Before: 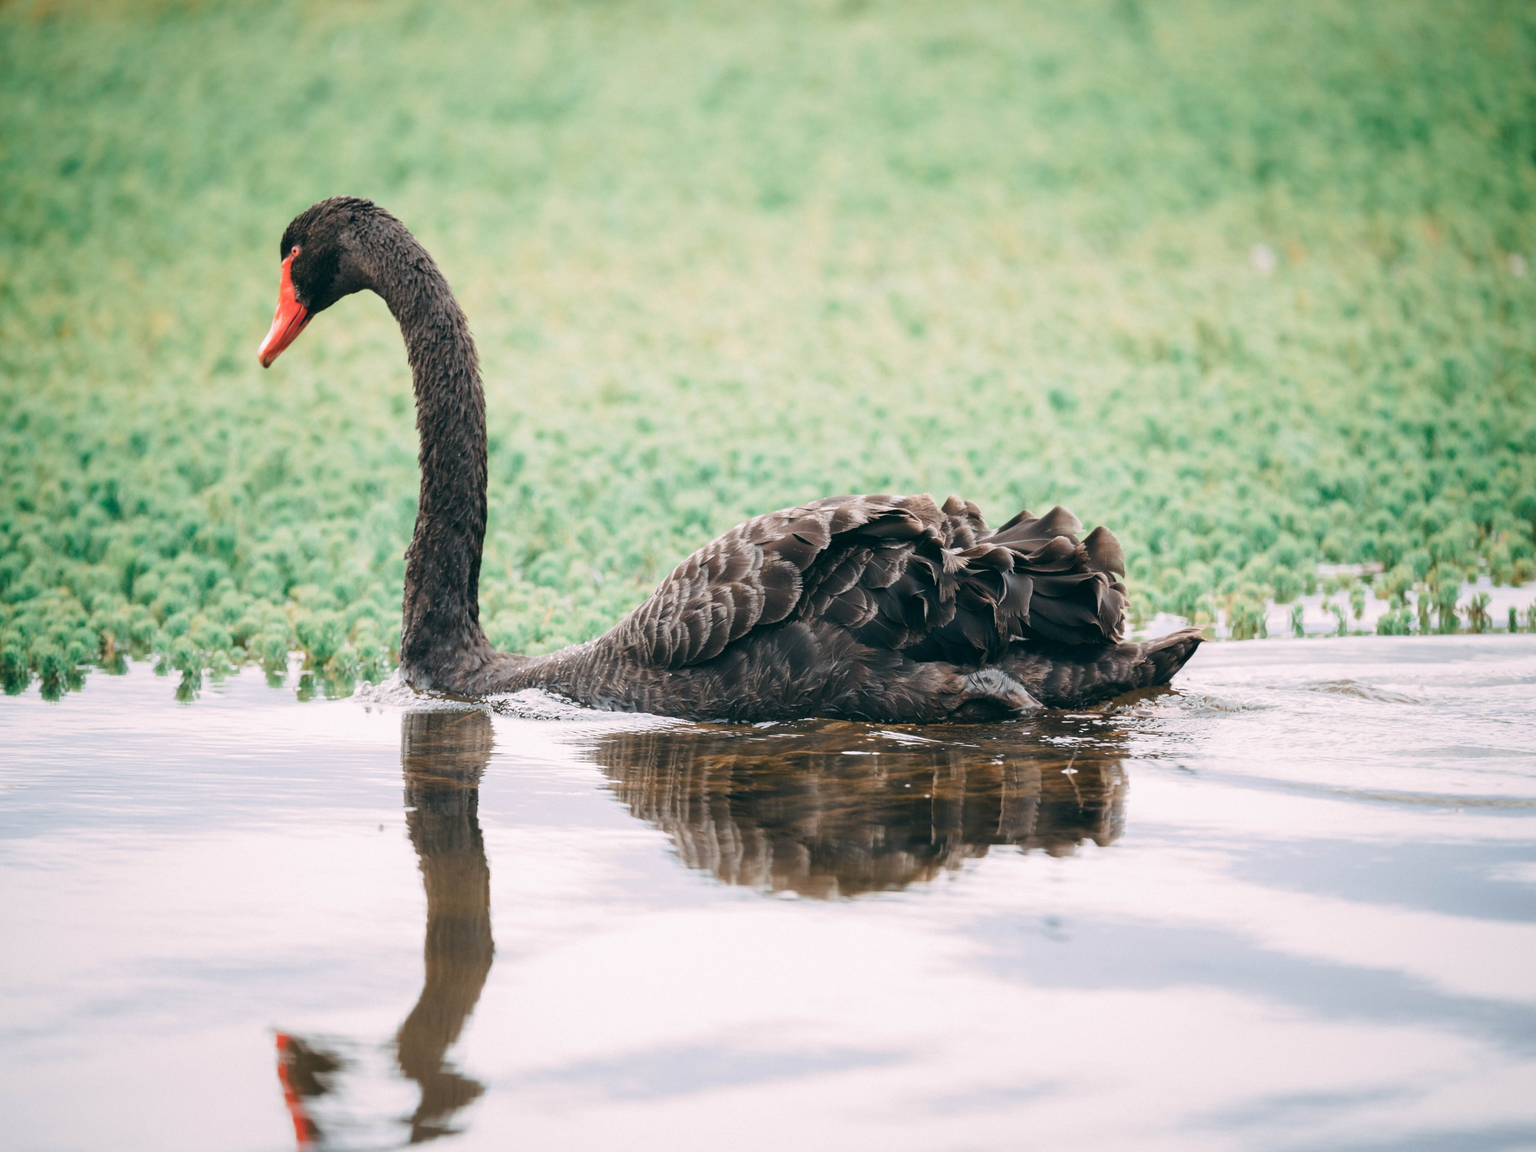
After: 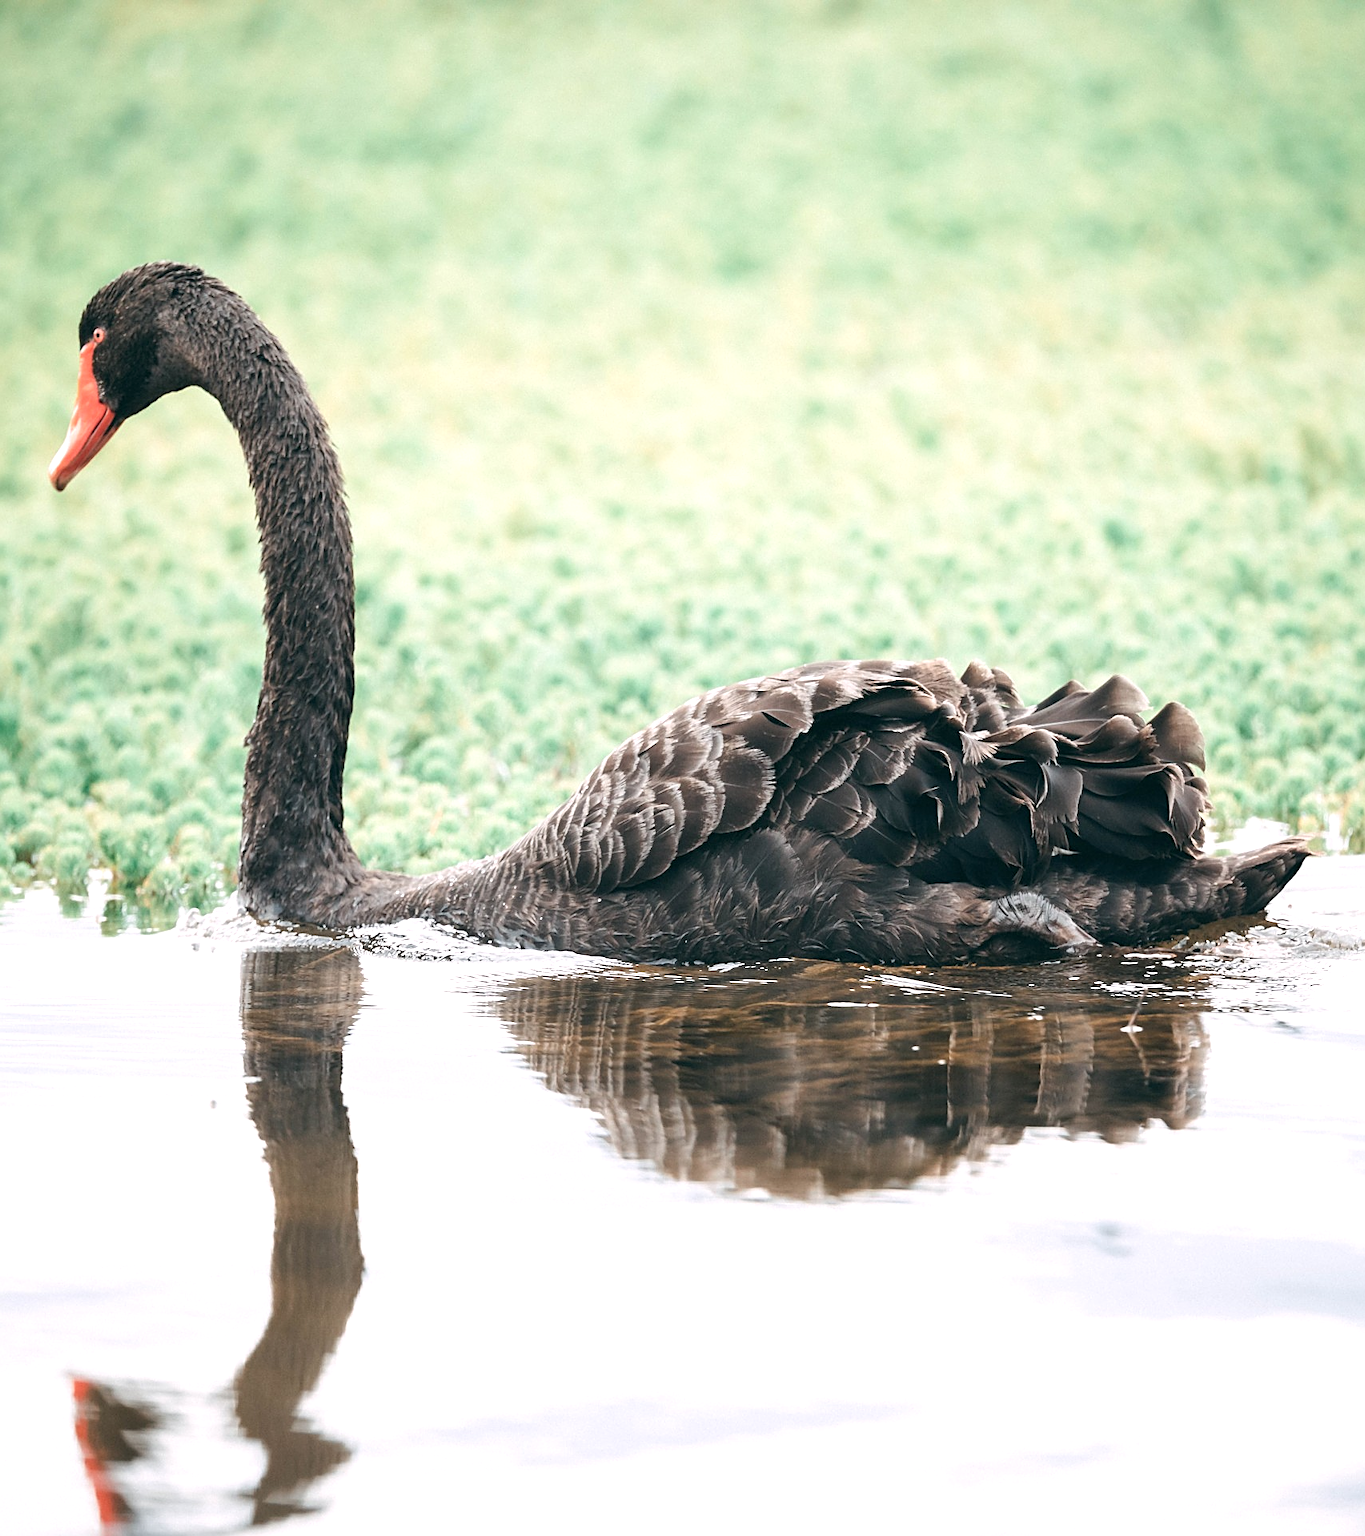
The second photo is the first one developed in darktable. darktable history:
contrast brightness saturation: saturation -0.17
sharpen: on, module defaults
exposure: black level correction 0.001, exposure 0.5 EV, compensate exposure bias true, compensate highlight preservation false
crop and rotate: left 14.436%, right 18.898%
tone equalizer: on, module defaults
